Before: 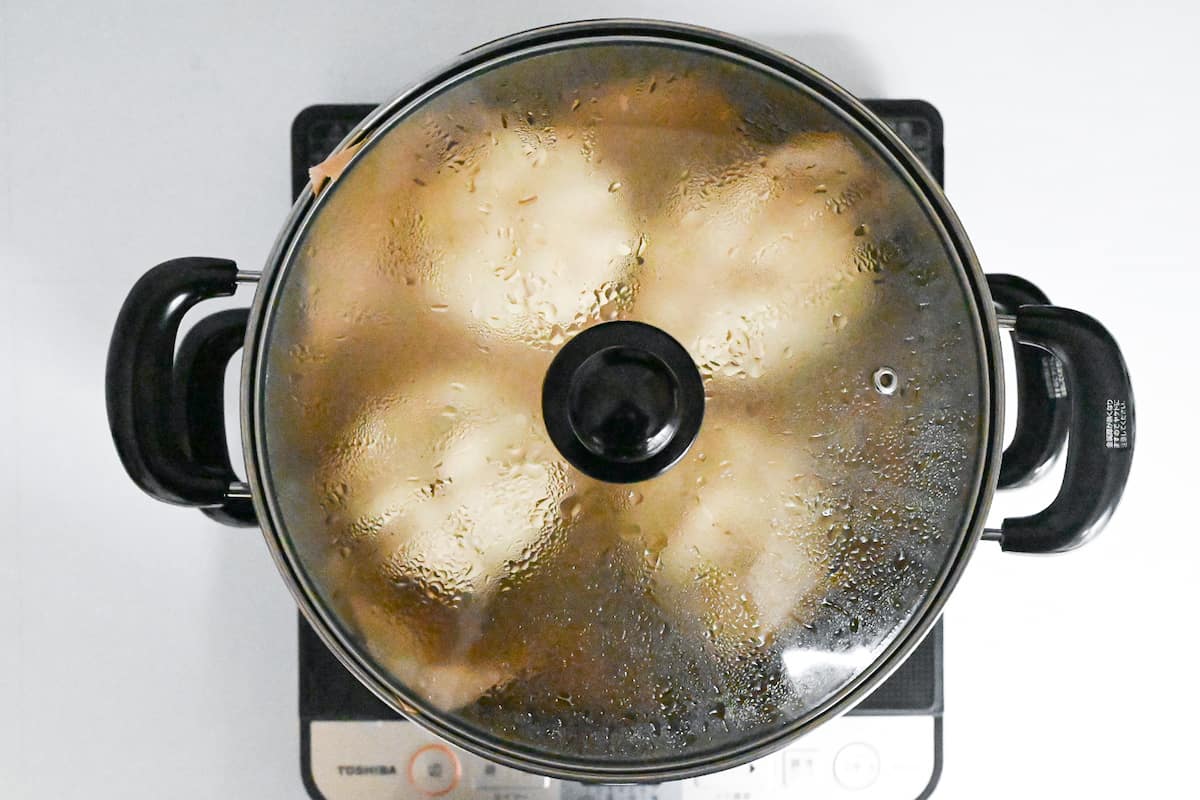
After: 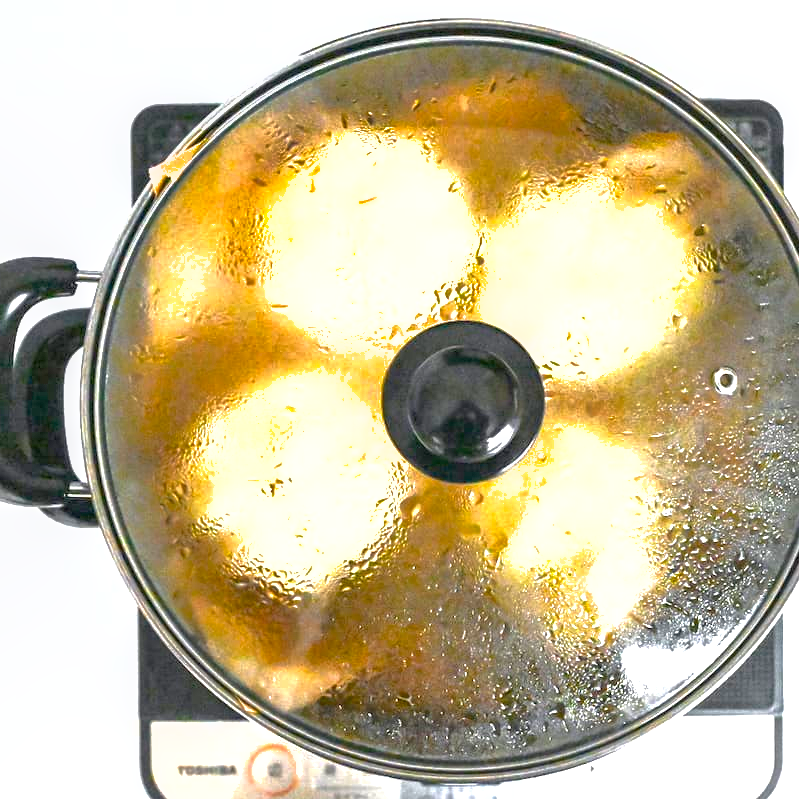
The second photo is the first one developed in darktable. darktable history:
local contrast: detail 130%
color balance rgb: perceptual saturation grading › global saturation 20%, global vibrance 10%
crop and rotate: left 13.342%, right 19.991%
tone equalizer: -7 EV 0.18 EV, -6 EV 0.12 EV, -5 EV 0.08 EV, -4 EV 0.04 EV, -2 EV -0.02 EV, -1 EV -0.04 EV, +0 EV -0.06 EV, luminance estimator HSV value / RGB max
exposure: black level correction 0, exposure 1.3 EV, compensate highlight preservation false
shadows and highlights: on, module defaults
